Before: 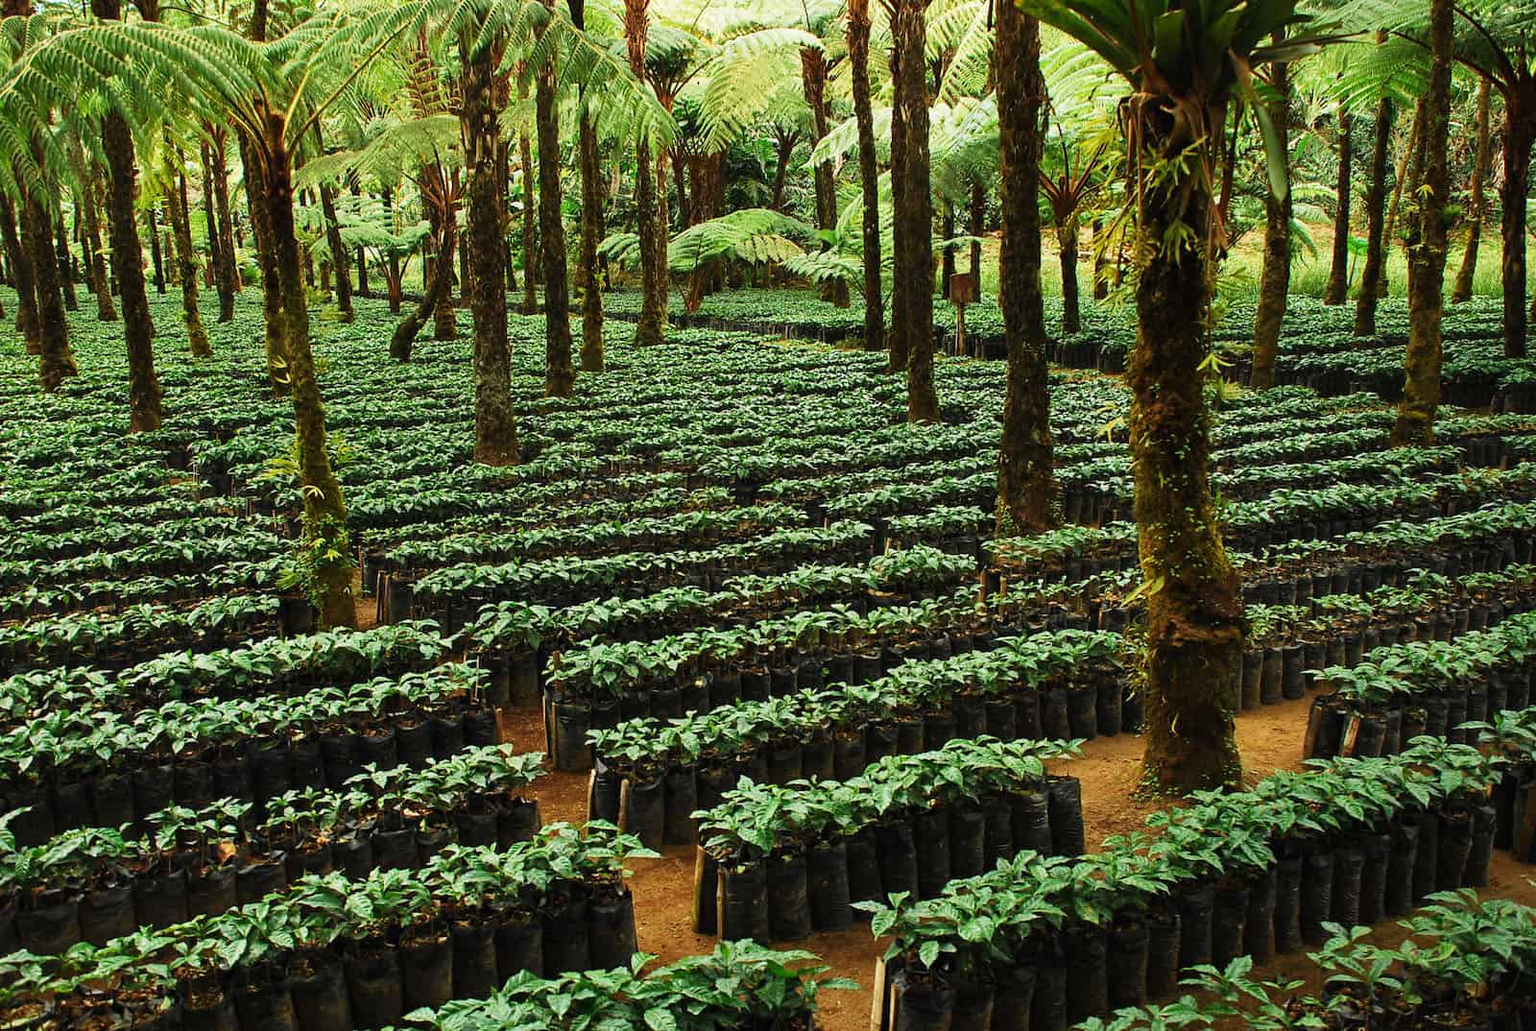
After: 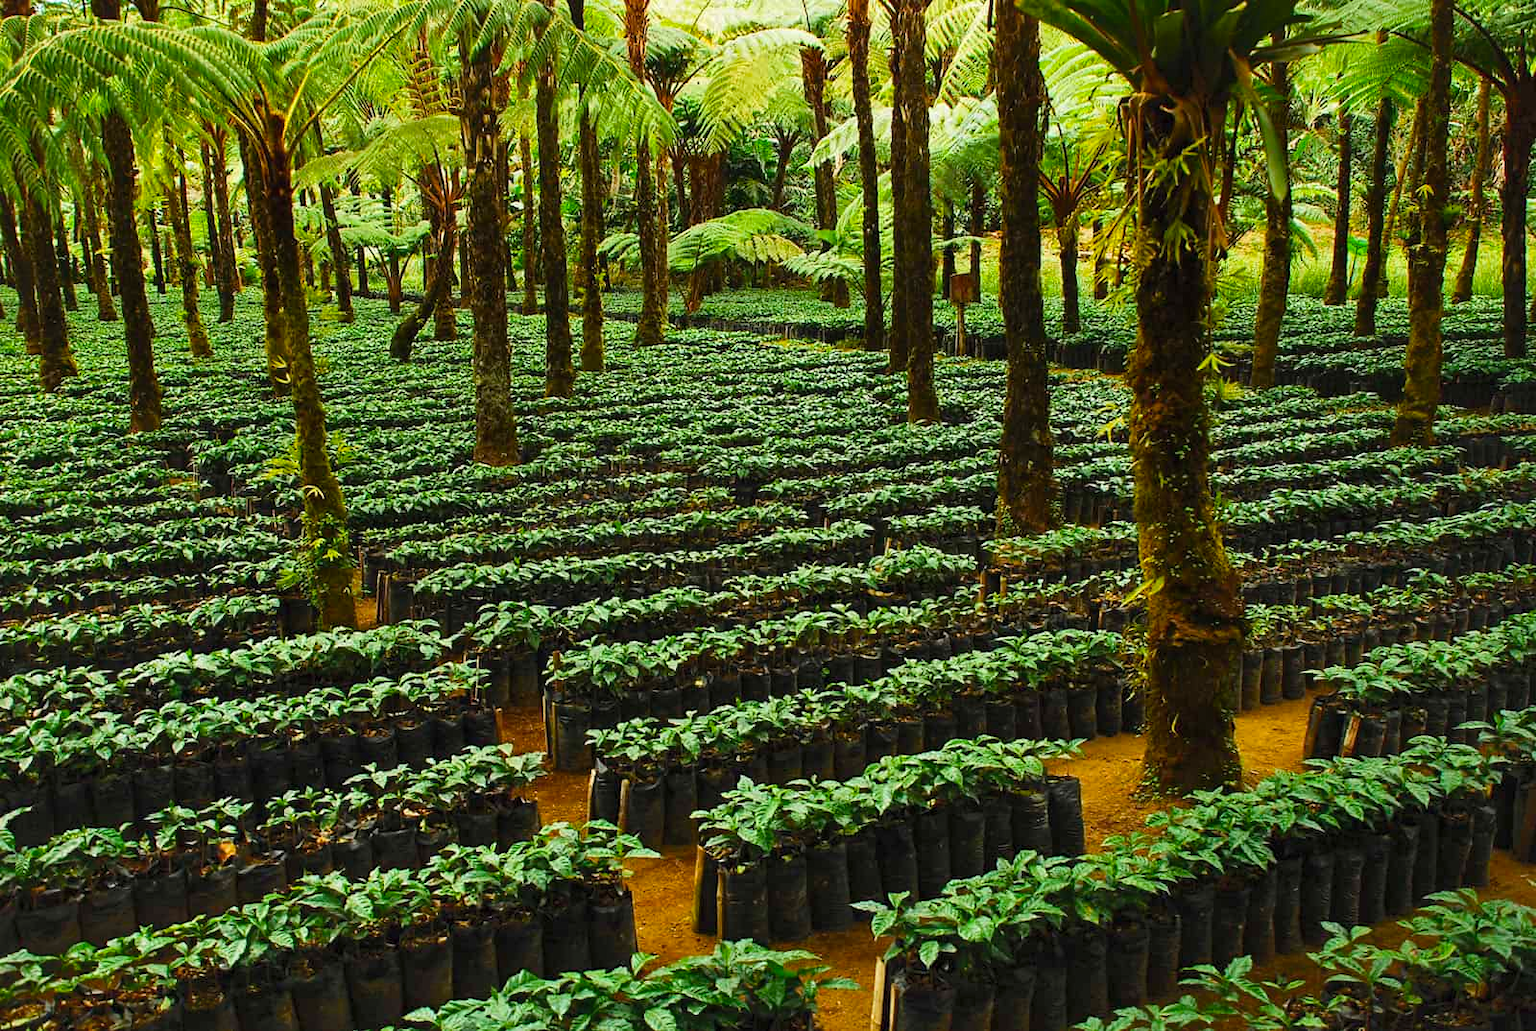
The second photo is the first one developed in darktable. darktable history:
shadows and highlights: shadows 62.66, white point adjustment 0.37, highlights -34.44, compress 83.82%
color balance rgb: perceptual saturation grading › global saturation 30%, global vibrance 10%
